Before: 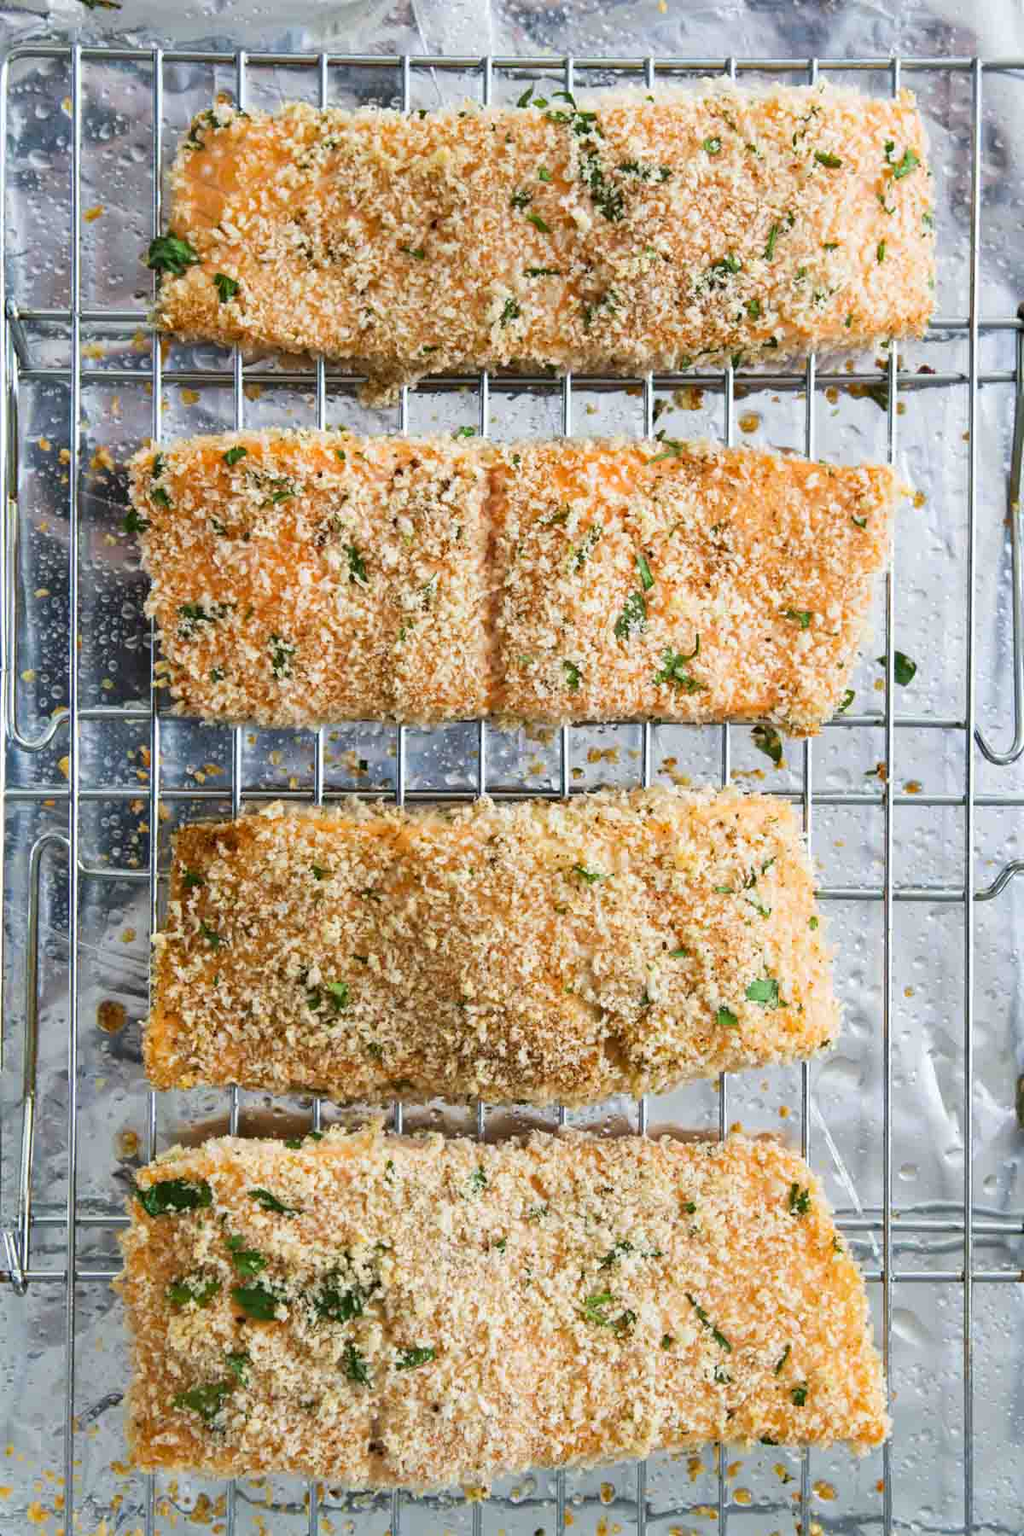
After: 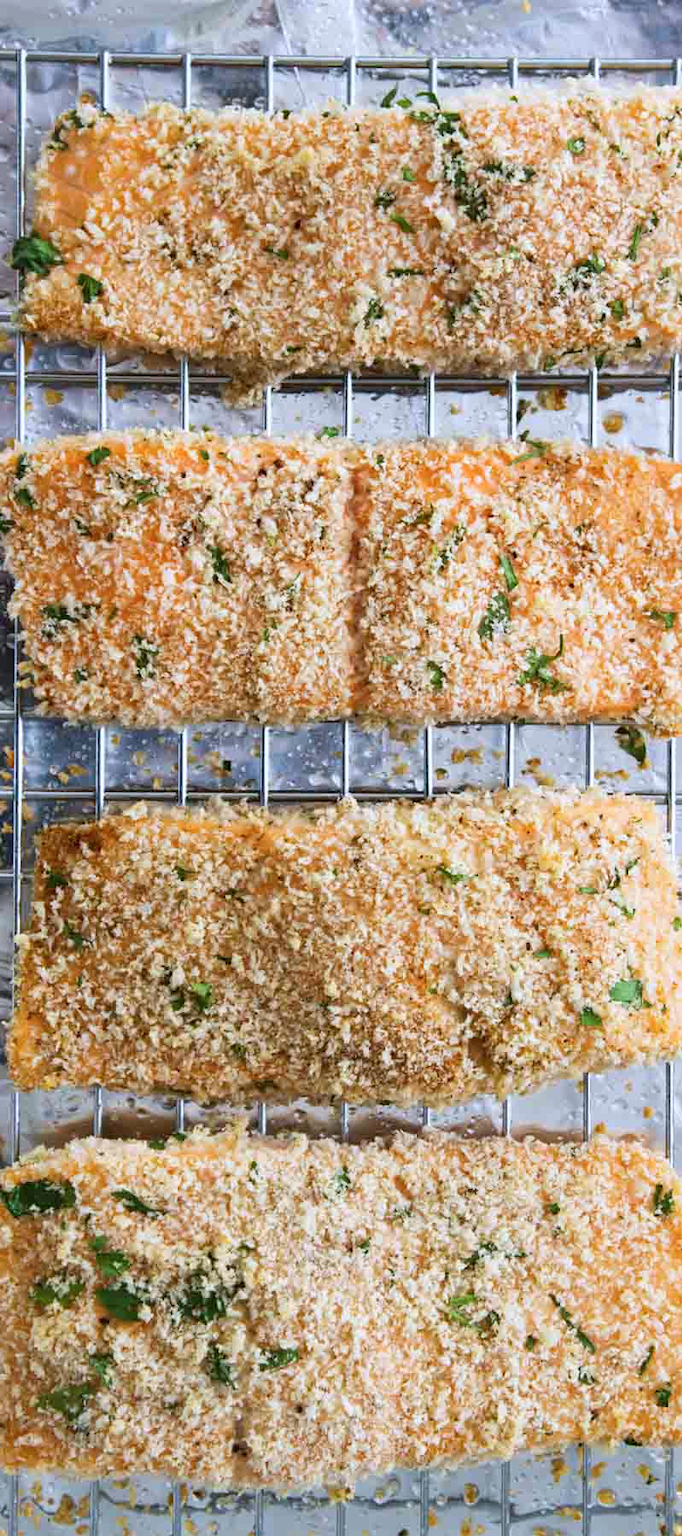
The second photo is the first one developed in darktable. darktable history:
color calibration: illuminant as shot in camera, x 0.358, y 0.373, temperature 4628.91 K
crop and rotate: left 13.409%, right 19.924%
